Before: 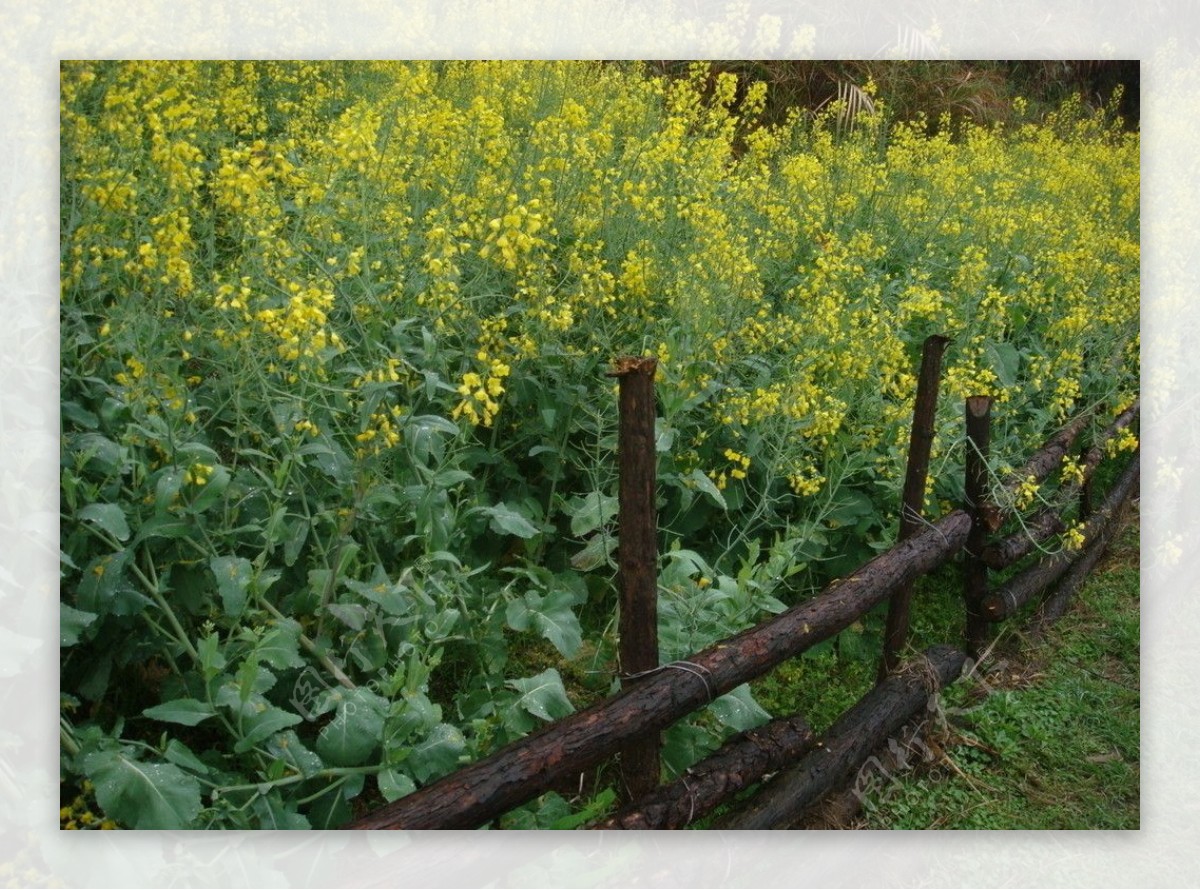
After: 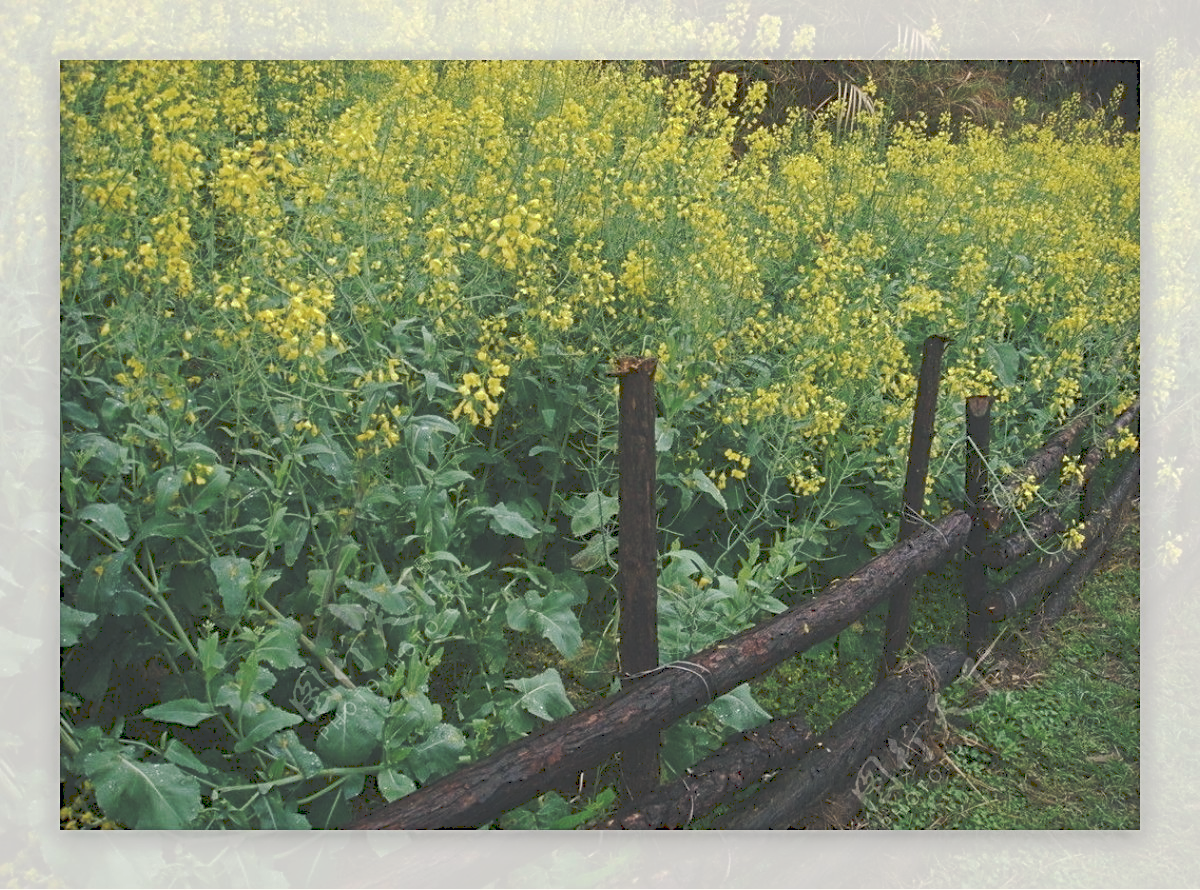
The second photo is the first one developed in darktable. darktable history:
sharpen: radius 2.767
tone curve: curves: ch0 [(0, 0) (0.003, 0.217) (0.011, 0.217) (0.025, 0.229) (0.044, 0.243) (0.069, 0.253) (0.1, 0.265) (0.136, 0.281) (0.177, 0.305) (0.224, 0.331) (0.277, 0.369) (0.335, 0.415) (0.399, 0.472) (0.468, 0.543) (0.543, 0.609) (0.623, 0.676) (0.709, 0.734) (0.801, 0.798) (0.898, 0.849) (1, 1)], preserve colors none
color correction: highlights a* 0.341, highlights b* 2.68, shadows a* -1.15, shadows b* -4.35
